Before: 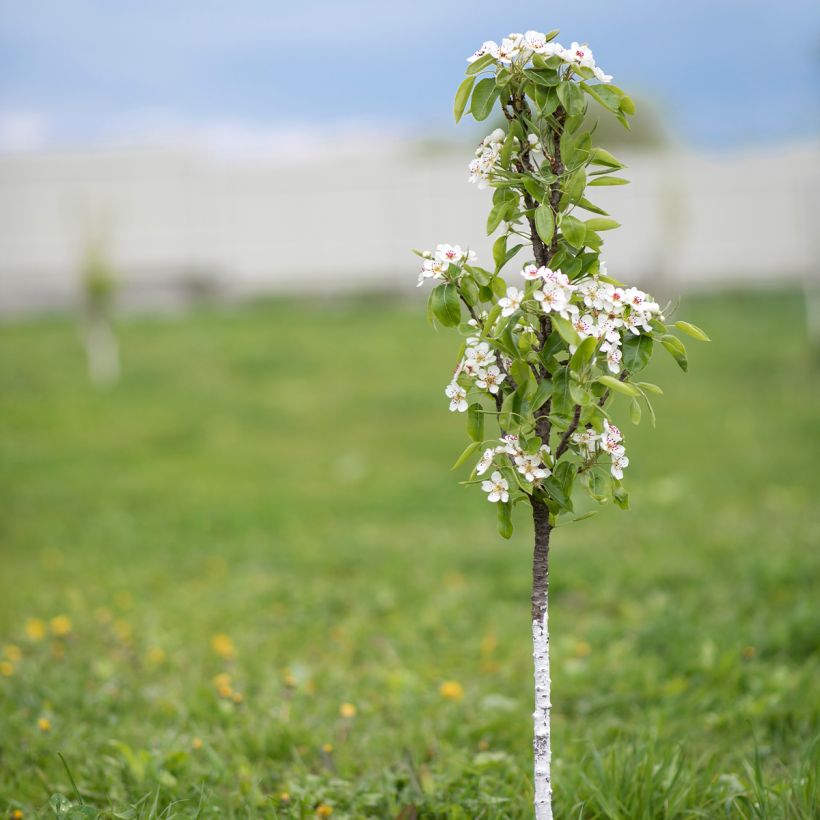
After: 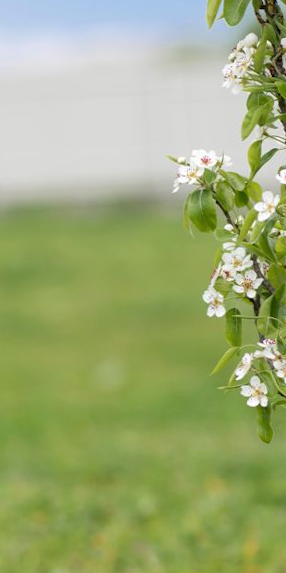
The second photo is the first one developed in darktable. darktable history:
rotate and perspective: rotation -1°, crop left 0.011, crop right 0.989, crop top 0.025, crop bottom 0.975
crop and rotate: left 29.476%, top 10.214%, right 35.32%, bottom 17.333%
